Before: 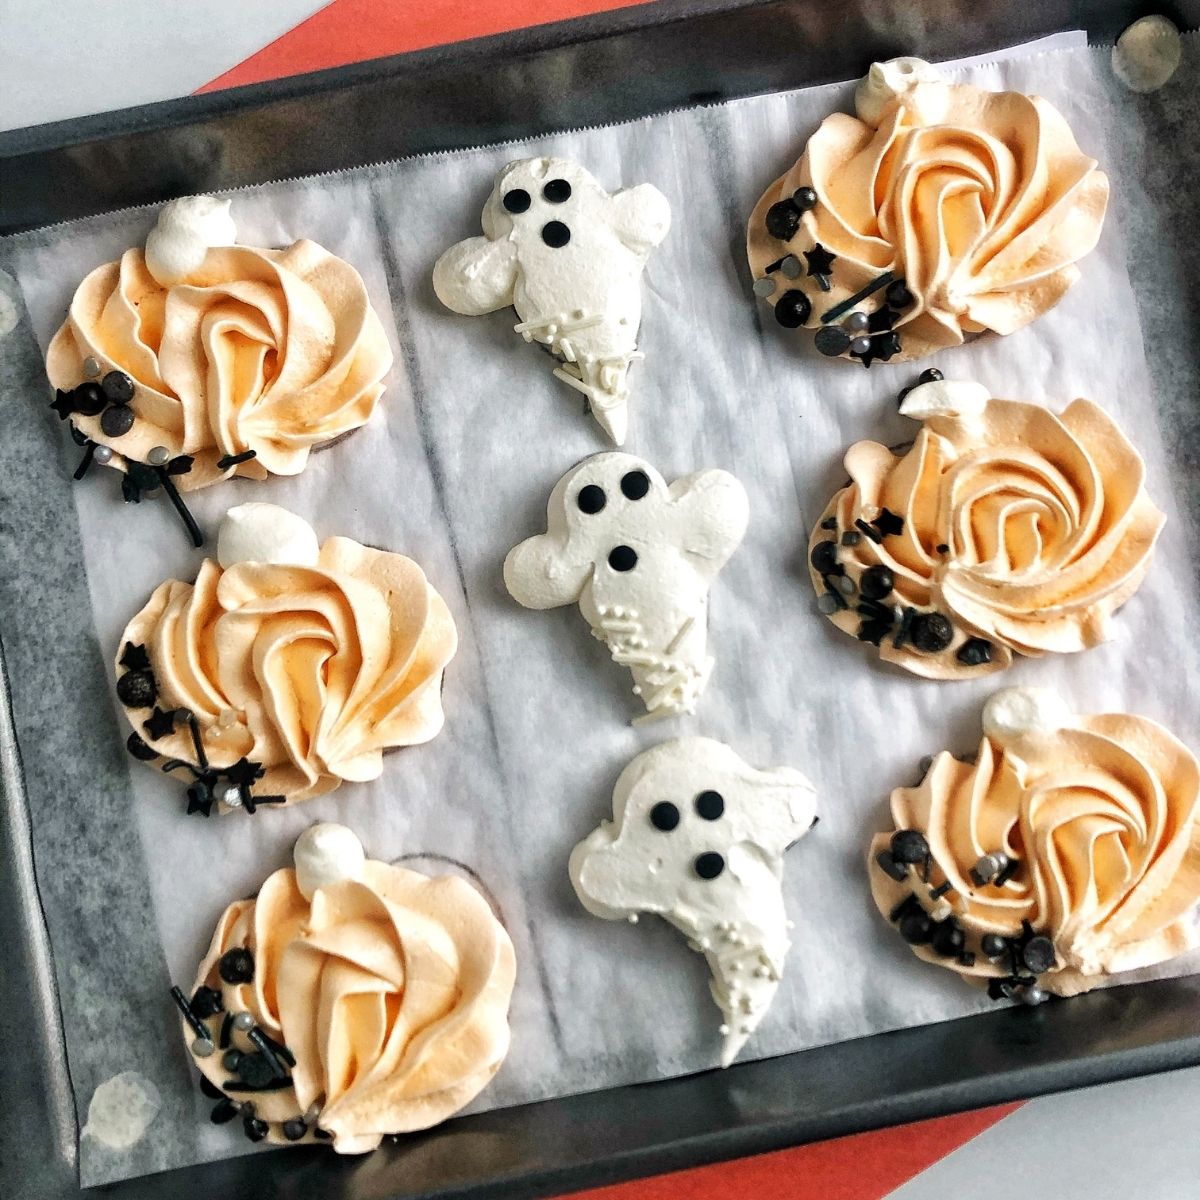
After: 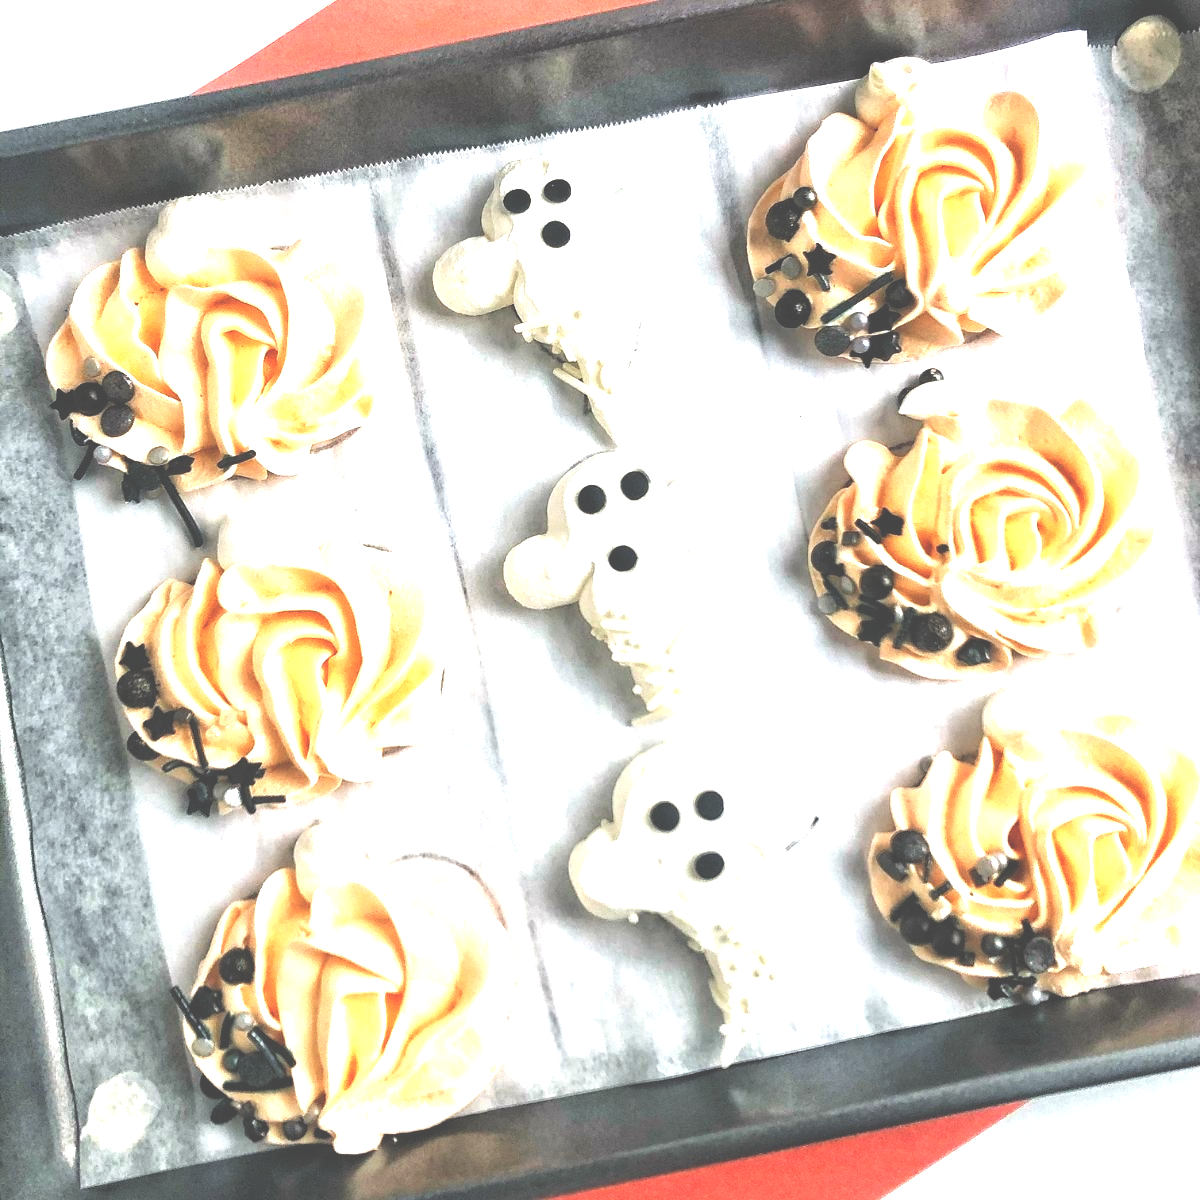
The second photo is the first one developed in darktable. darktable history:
exposure: black level correction -0.024, exposure 1.395 EV, compensate highlight preservation false
